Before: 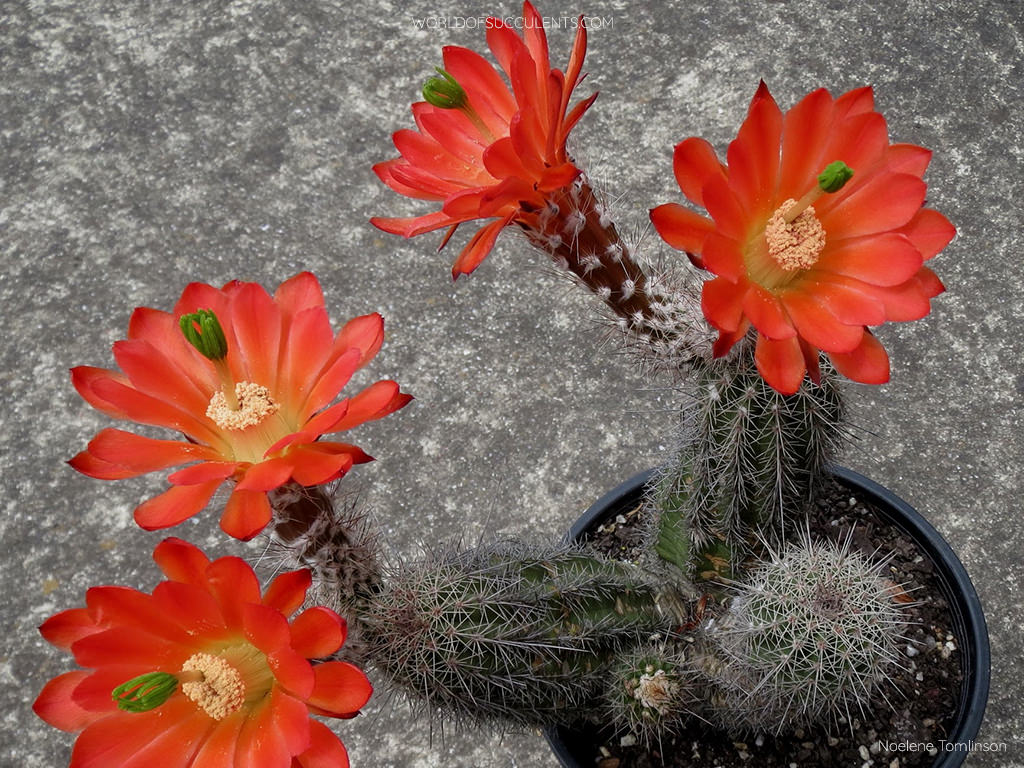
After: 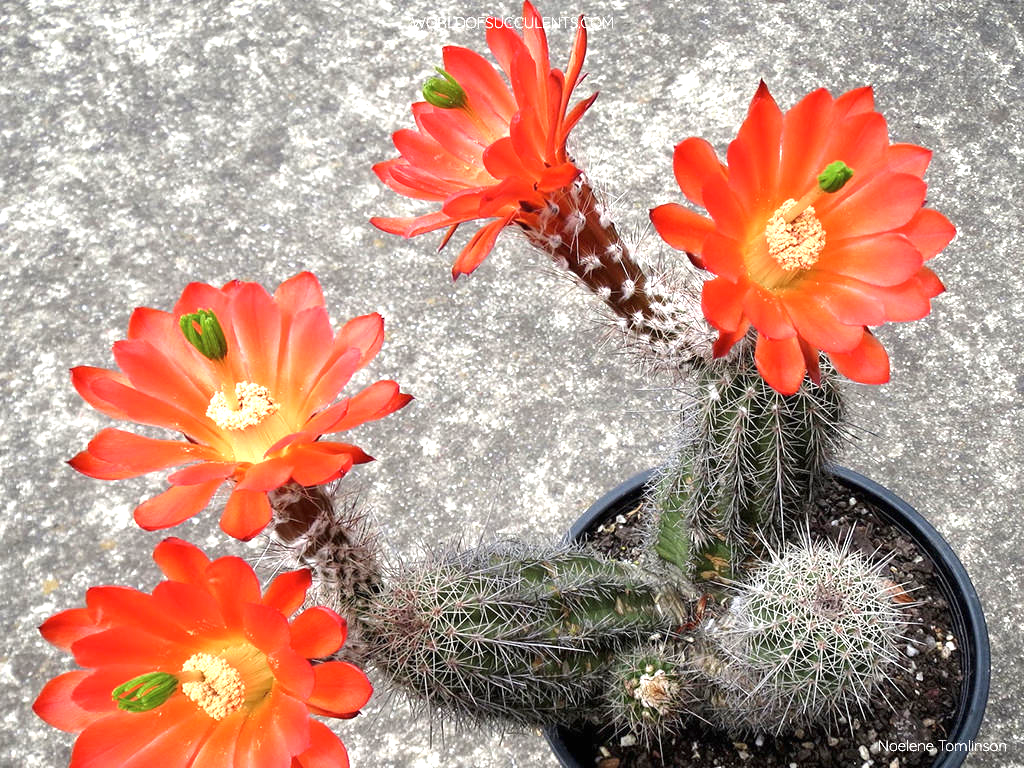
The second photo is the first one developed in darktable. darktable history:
exposure: black level correction 0, exposure 1.388 EV, compensate exposure bias true, compensate highlight preservation false
contrast brightness saturation: saturation -0.05
